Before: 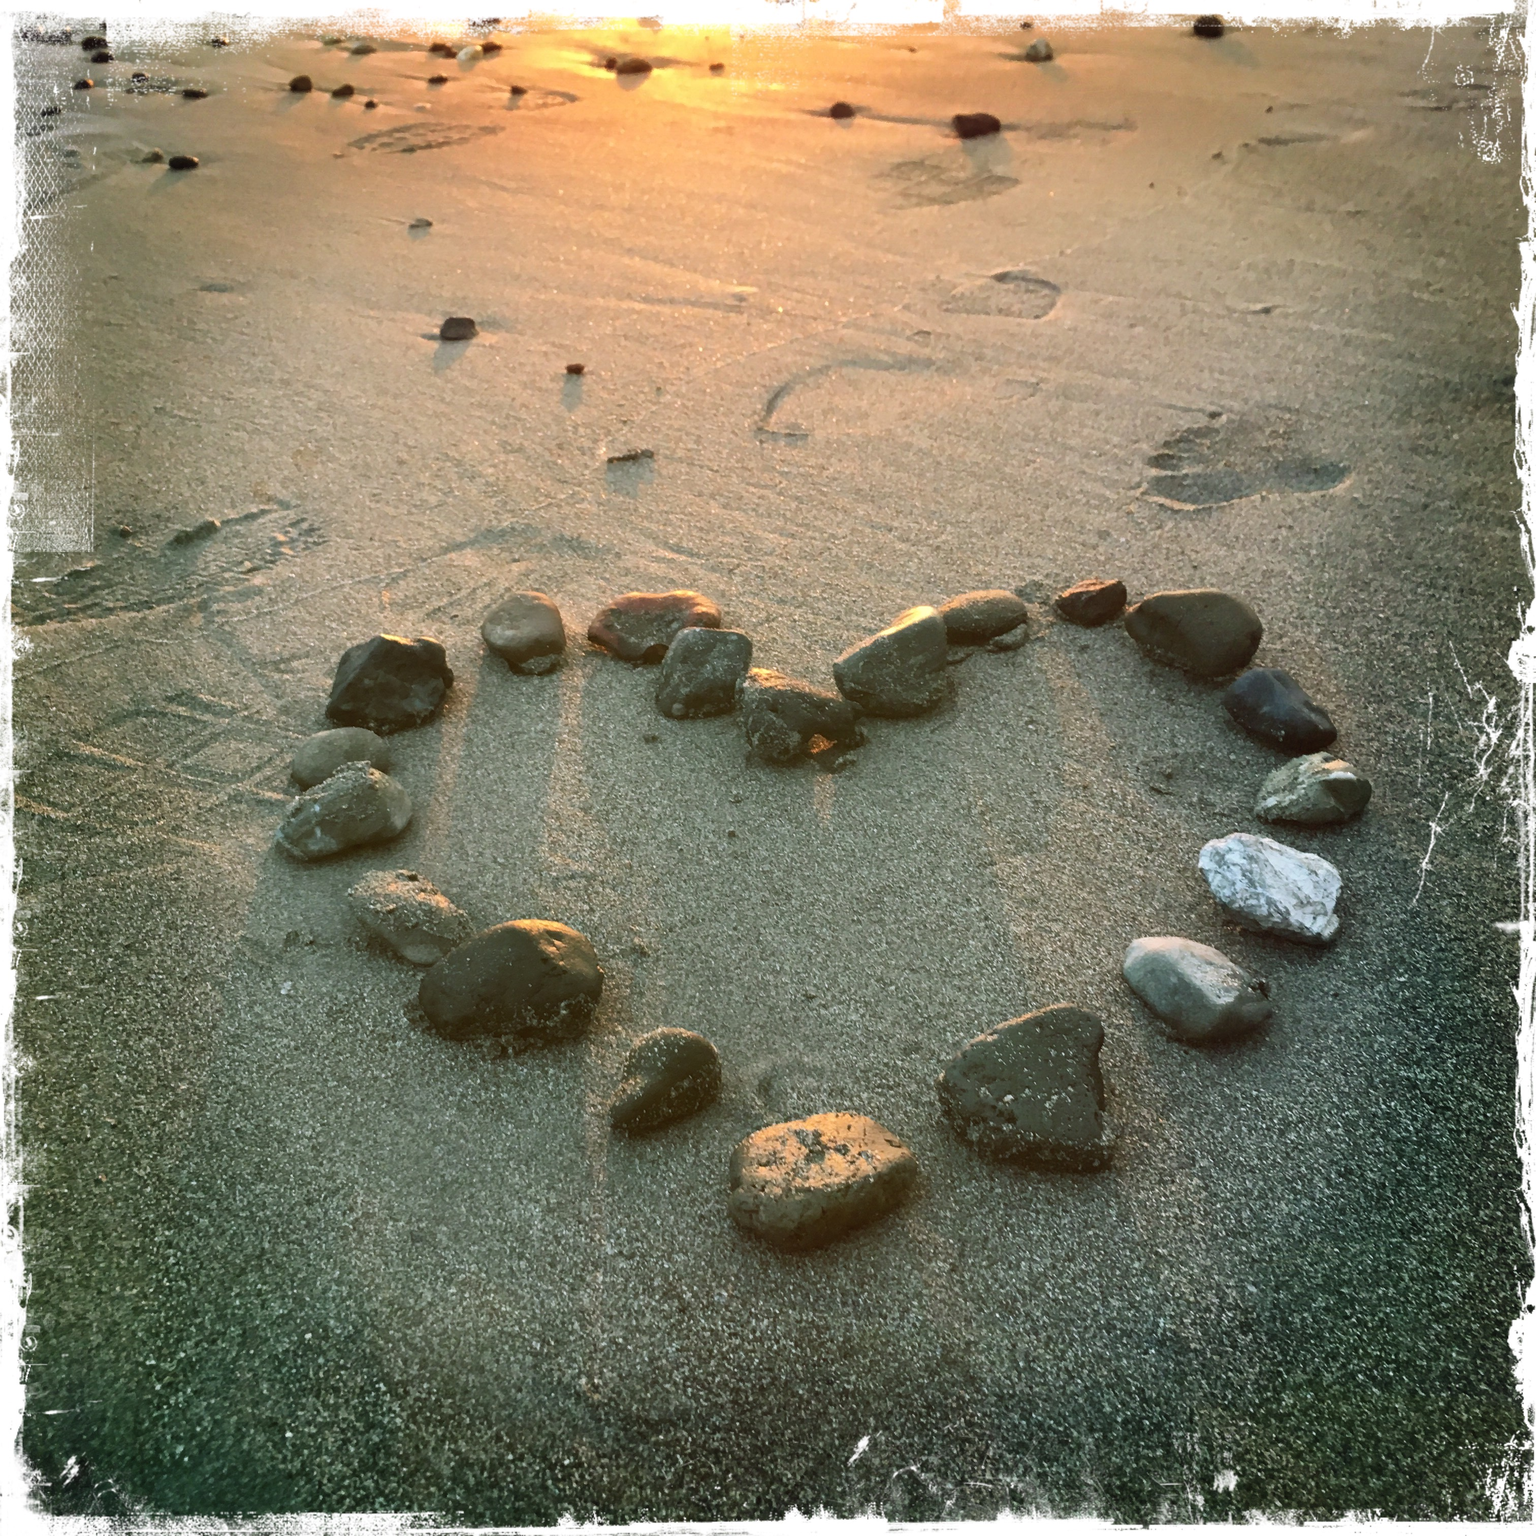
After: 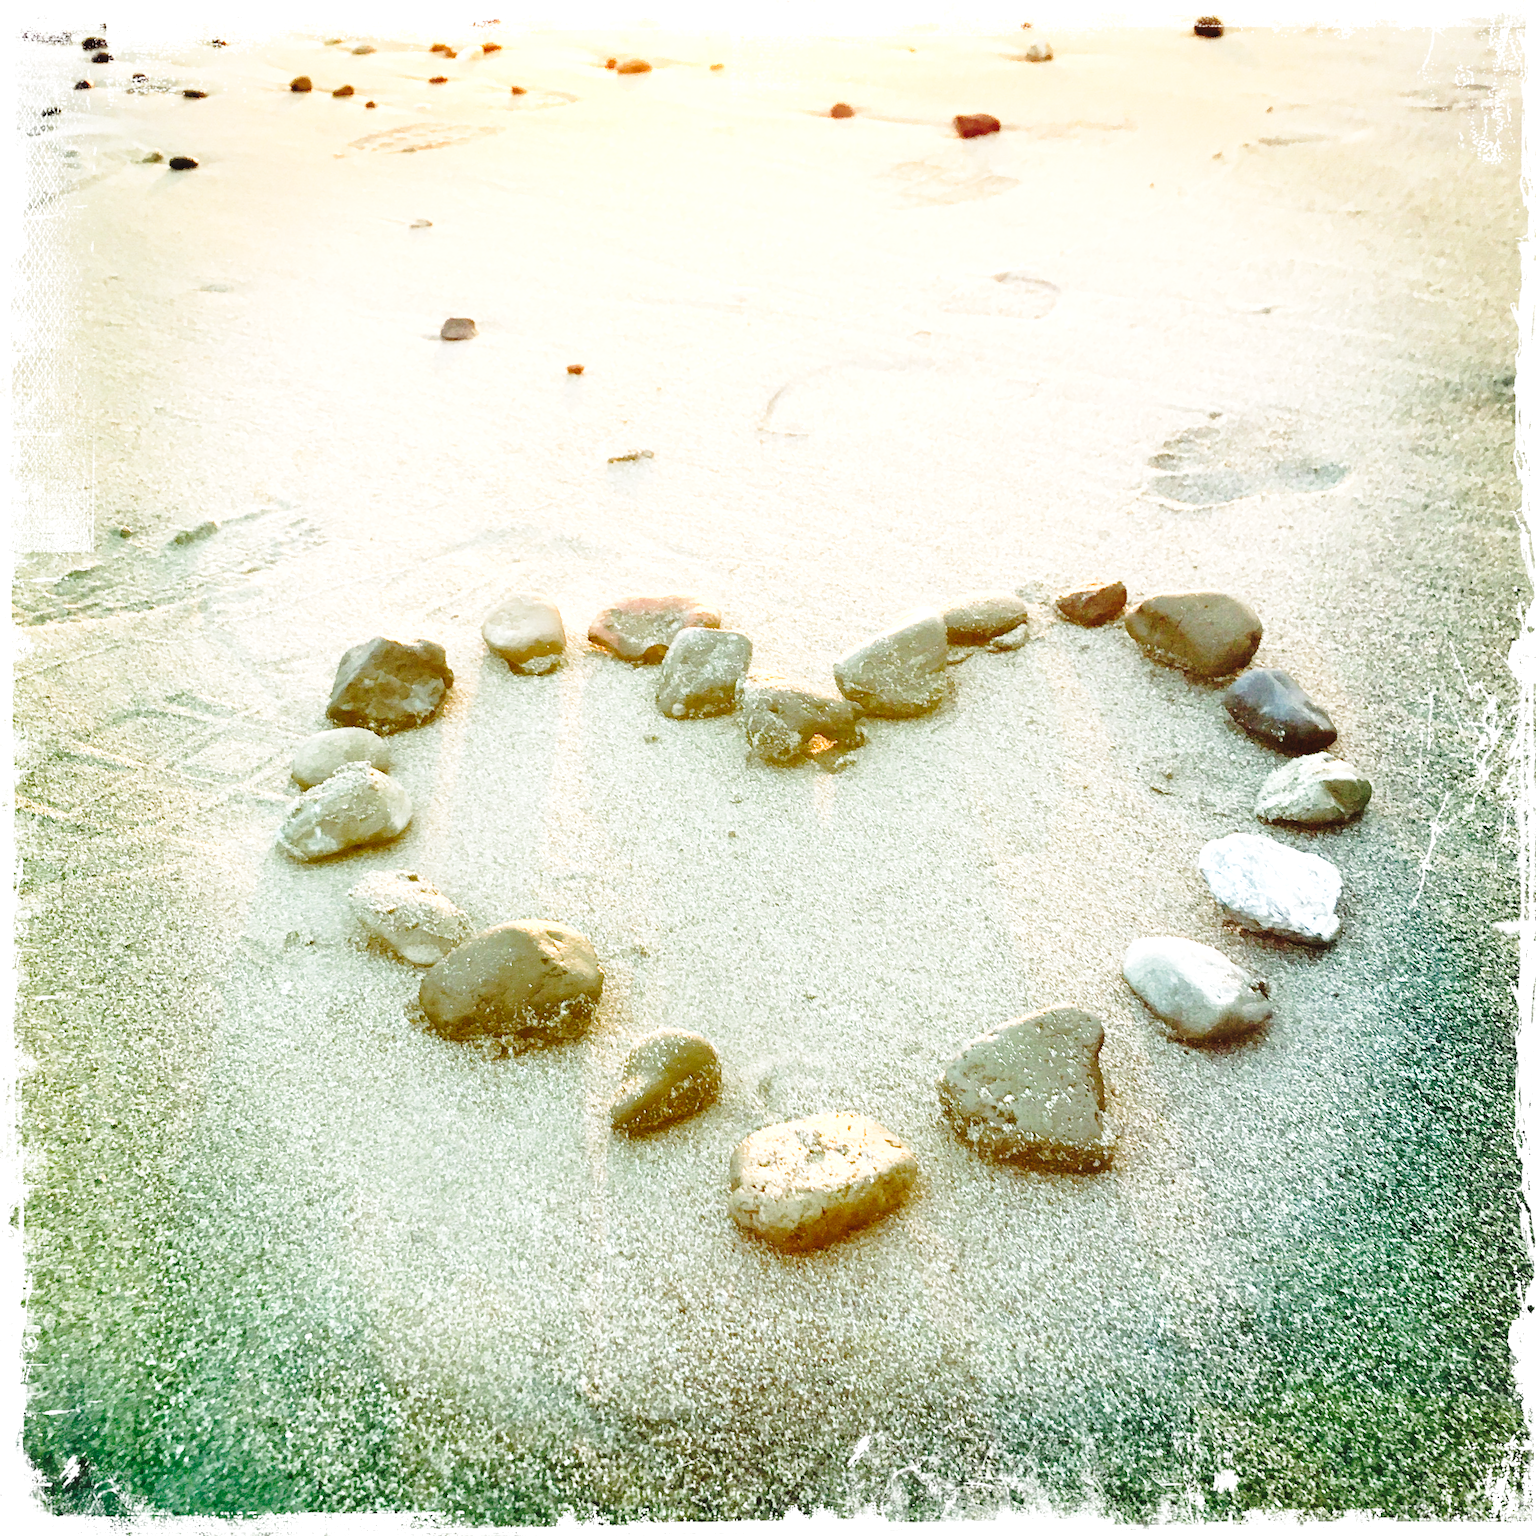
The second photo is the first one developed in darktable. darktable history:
base curve: curves: ch0 [(0, 0) (0.028, 0.03) (0.121, 0.232) (0.46, 0.748) (0.859, 0.968) (1, 1)], preserve colors none
exposure: exposure 1.25 EV, compensate exposure bias true, compensate highlight preservation false
tone curve: curves: ch0 [(0, 0) (0.003, 0.012) (0.011, 0.015) (0.025, 0.023) (0.044, 0.036) (0.069, 0.047) (0.1, 0.062) (0.136, 0.1) (0.177, 0.15) (0.224, 0.219) (0.277, 0.3) (0.335, 0.401) (0.399, 0.49) (0.468, 0.569) (0.543, 0.641) (0.623, 0.73) (0.709, 0.806) (0.801, 0.88) (0.898, 0.939) (1, 1)], preserve colors none
sharpen: amount 0.2
